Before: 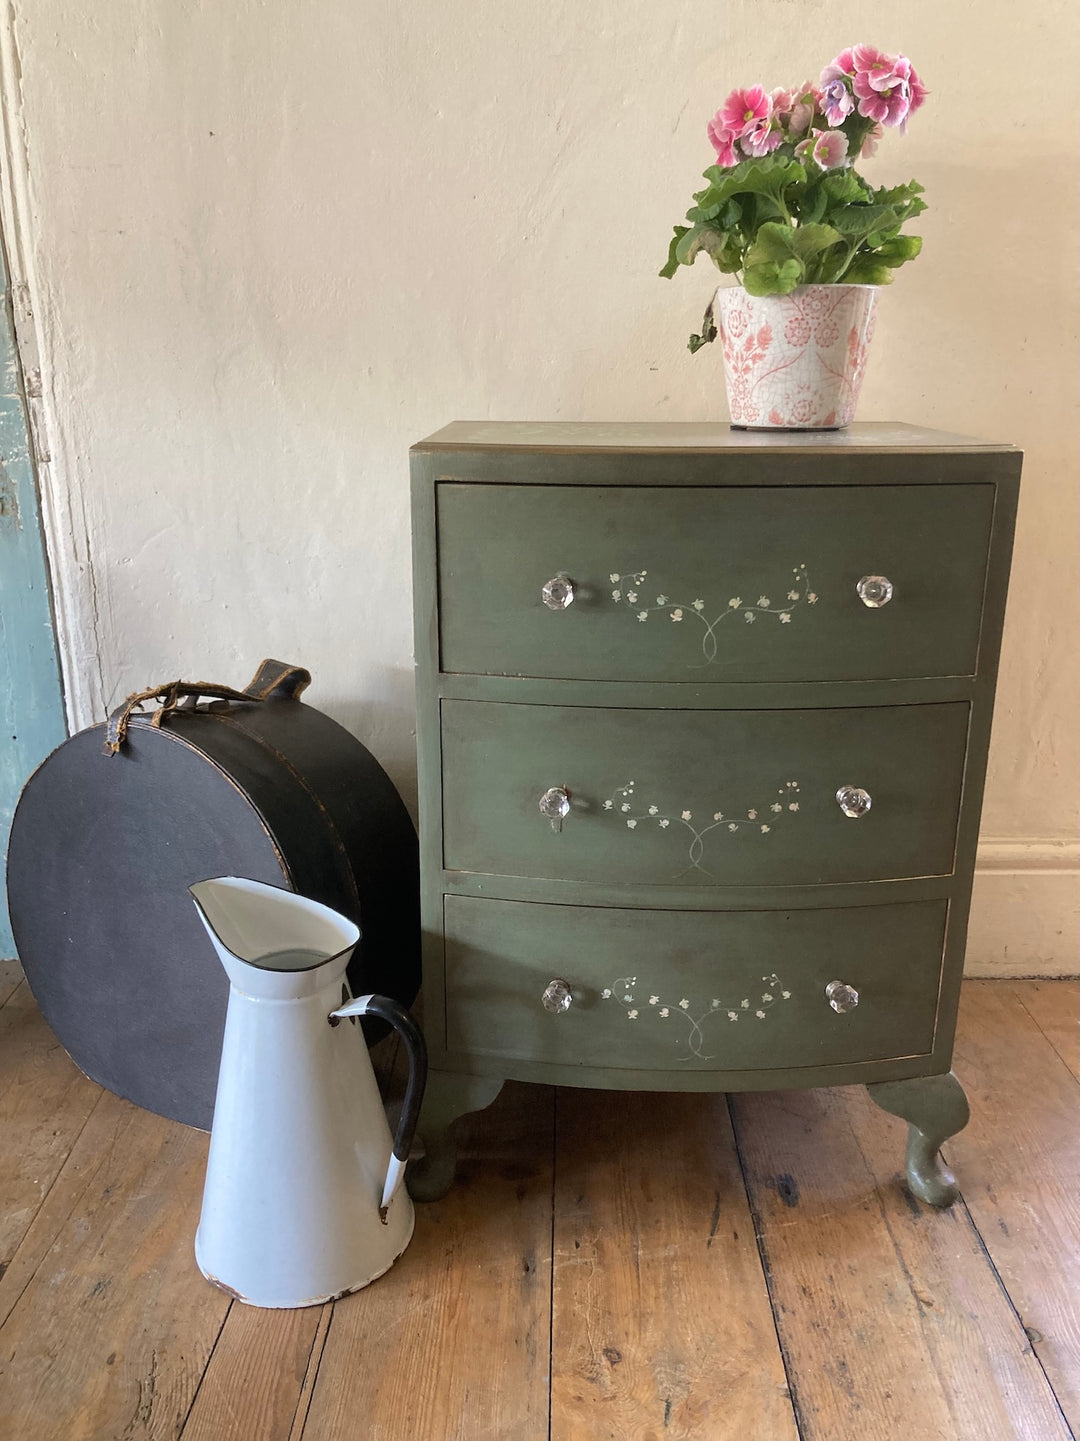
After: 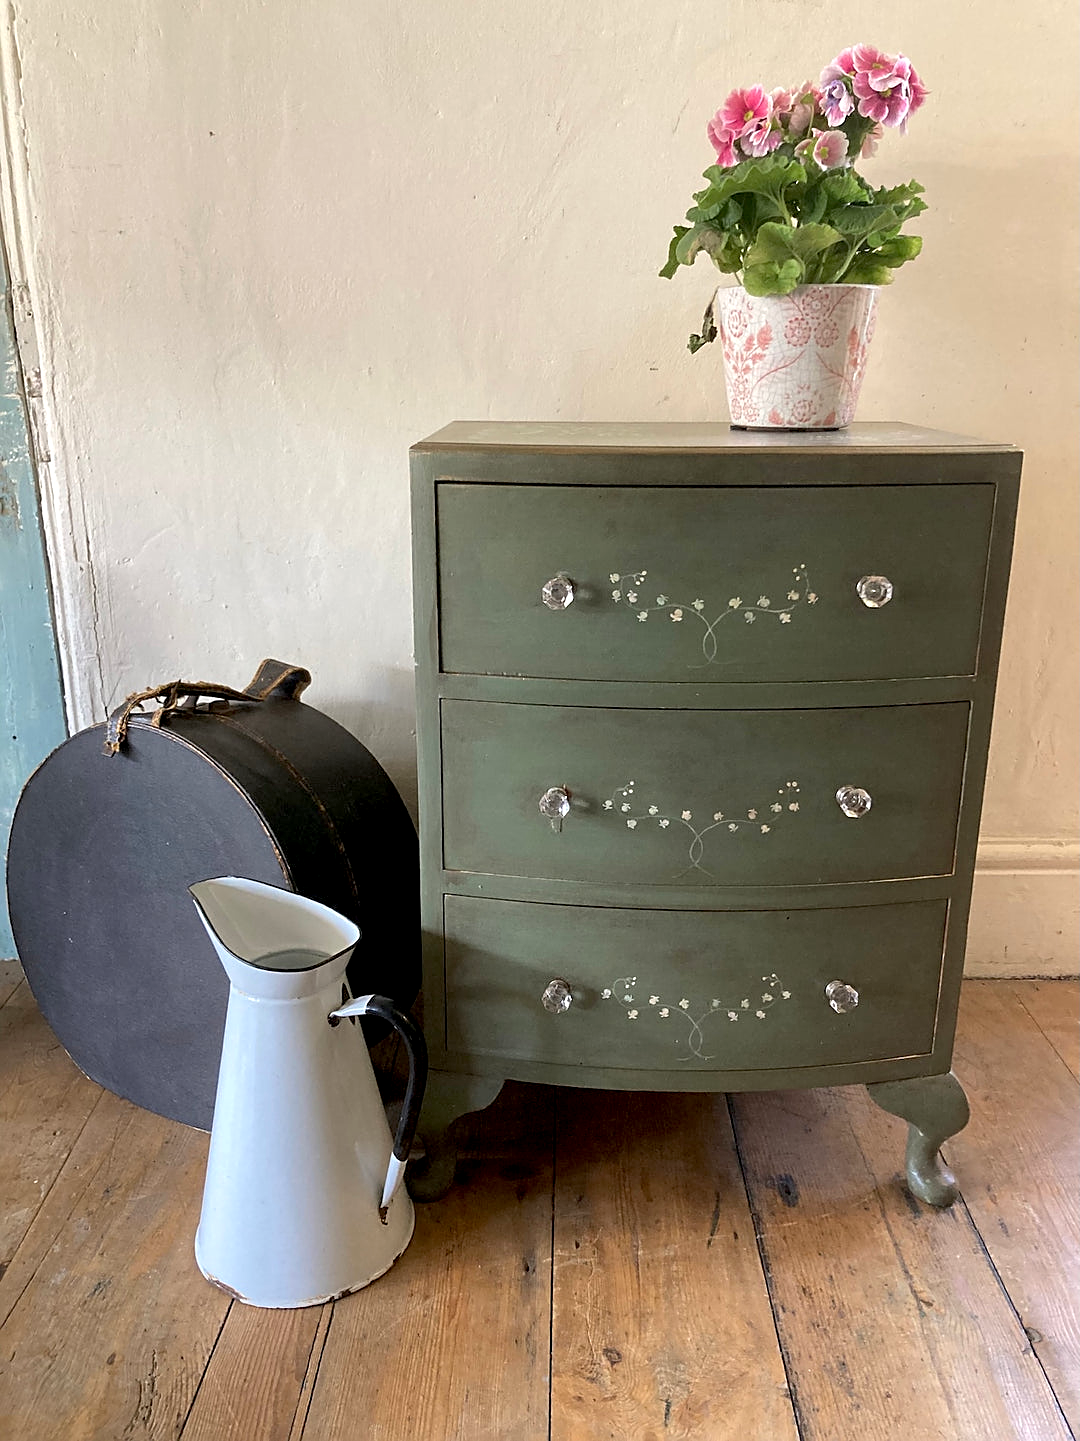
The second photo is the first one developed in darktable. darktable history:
exposure: black level correction 0.007, exposure 0.159 EV, compensate highlight preservation false
sharpen: on, module defaults
